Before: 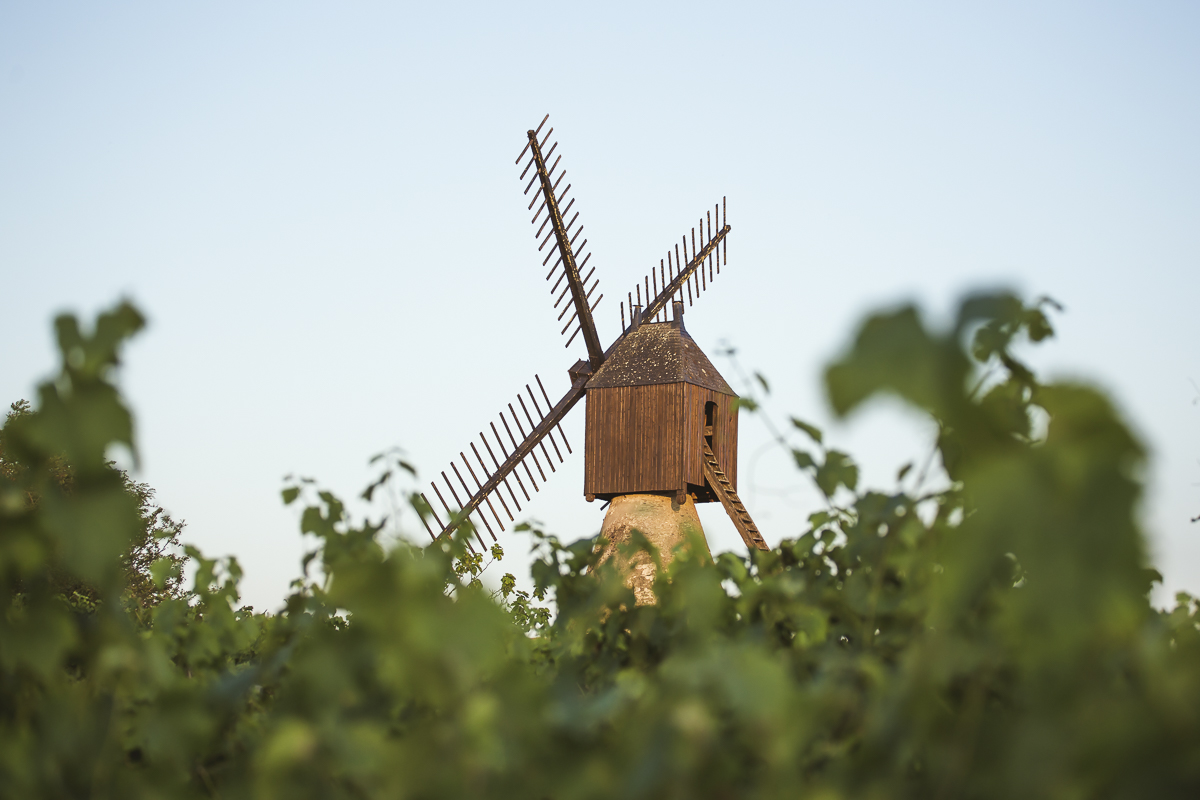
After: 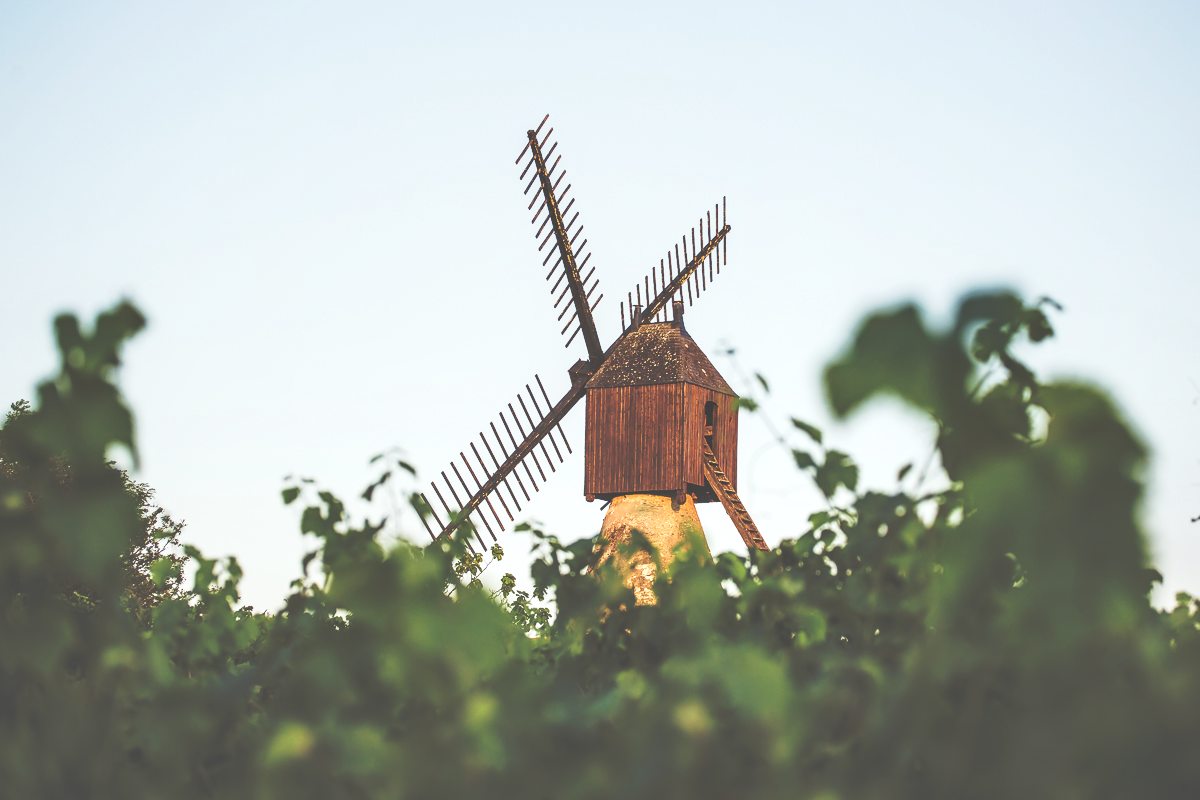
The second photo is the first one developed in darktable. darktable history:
local contrast: highlights 25%, shadows 75%, midtone range 0.75
tone curve: curves: ch0 [(0, 0) (0.003, 0.319) (0.011, 0.319) (0.025, 0.323) (0.044, 0.323) (0.069, 0.327) (0.1, 0.33) (0.136, 0.338) (0.177, 0.348) (0.224, 0.361) (0.277, 0.374) (0.335, 0.398) (0.399, 0.444) (0.468, 0.516) (0.543, 0.595) (0.623, 0.694) (0.709, 0.793) (0.801, 0.883) (0.898, 0.942) (1, 1)], preserve colors none
